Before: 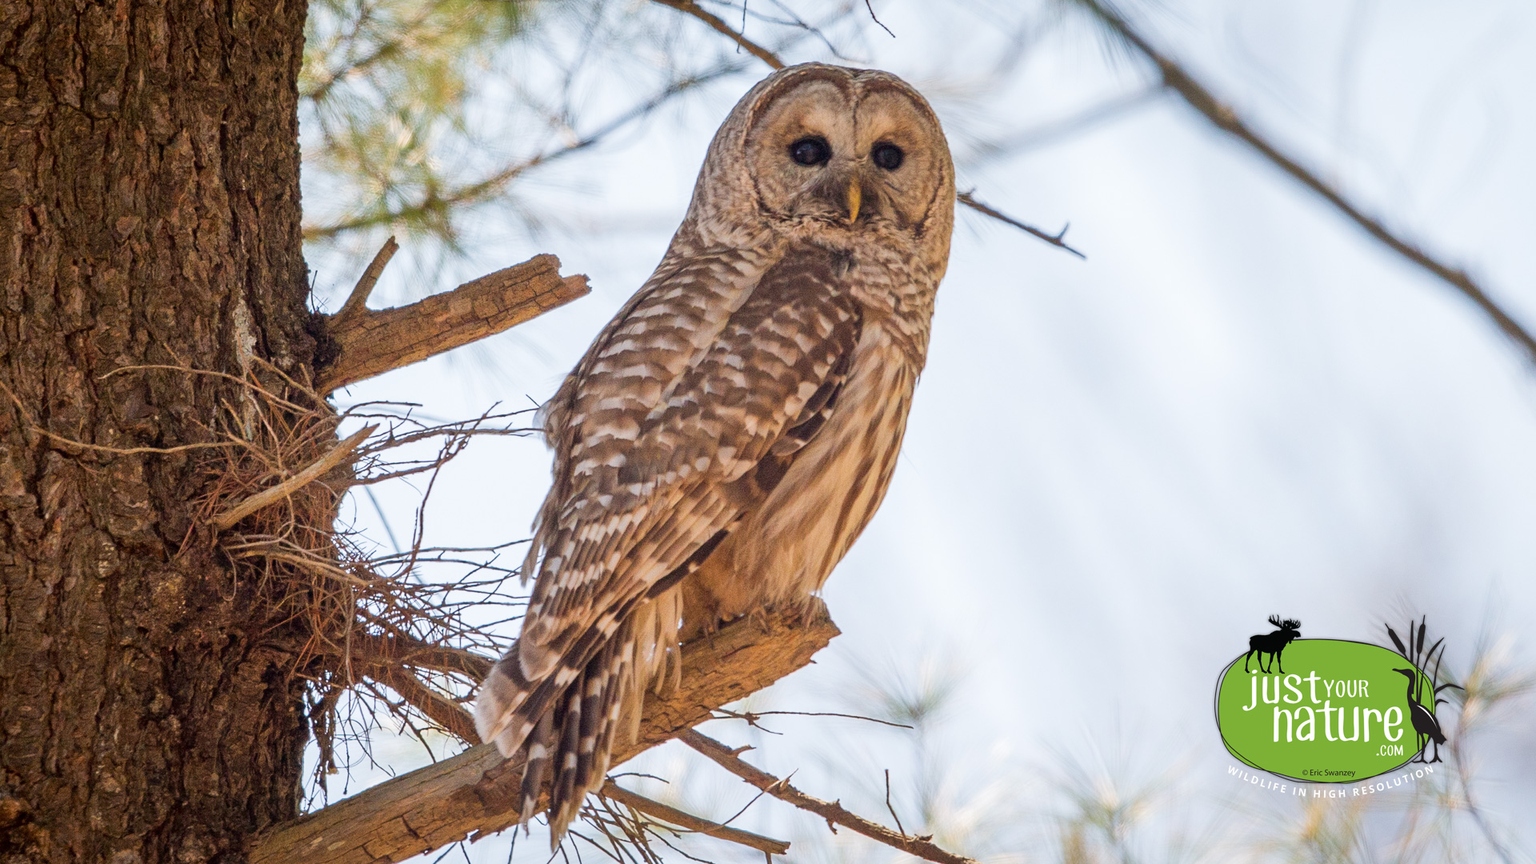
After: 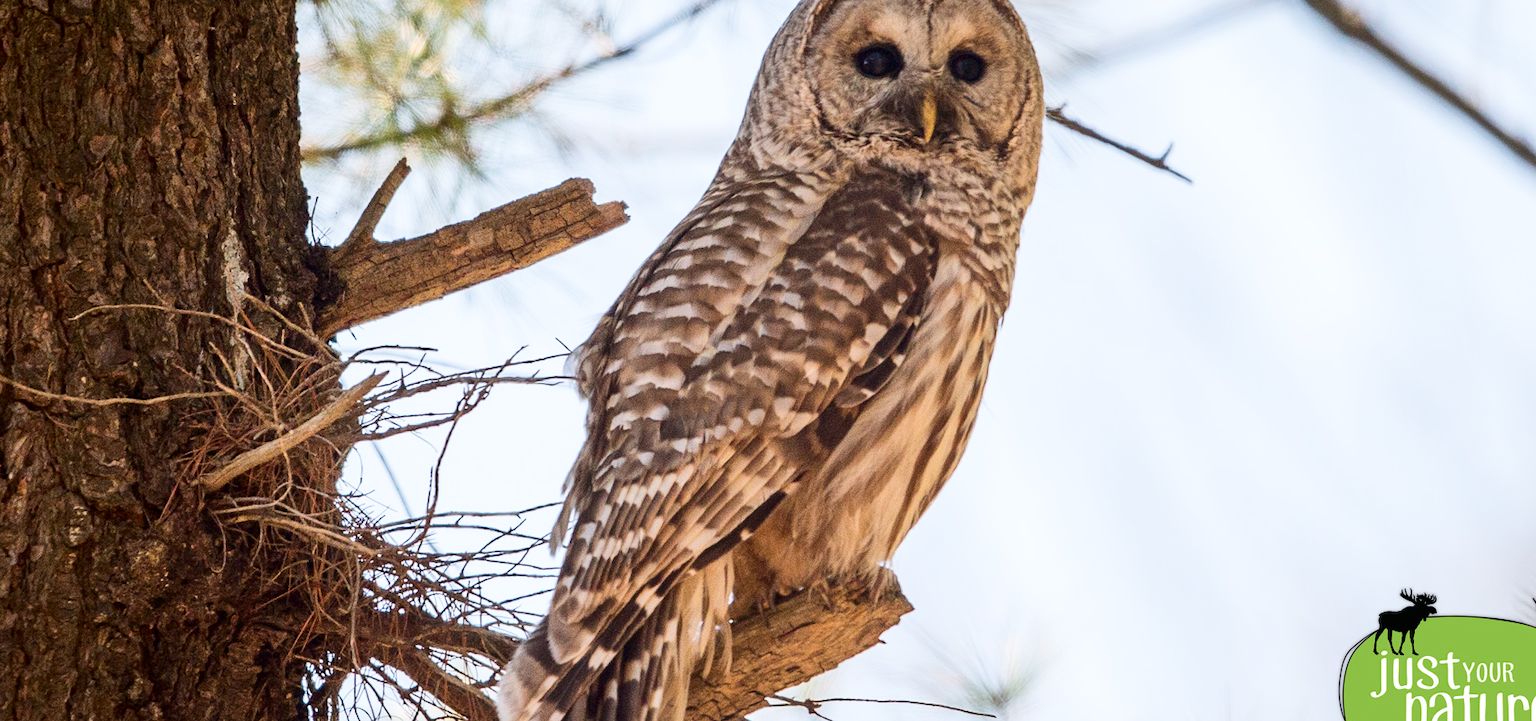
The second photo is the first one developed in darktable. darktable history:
crop and rotate: left 2.466%, top 11.32%, right 9.565%, bottom 15.168%
contrast brightness saturation: contrast 0.222
